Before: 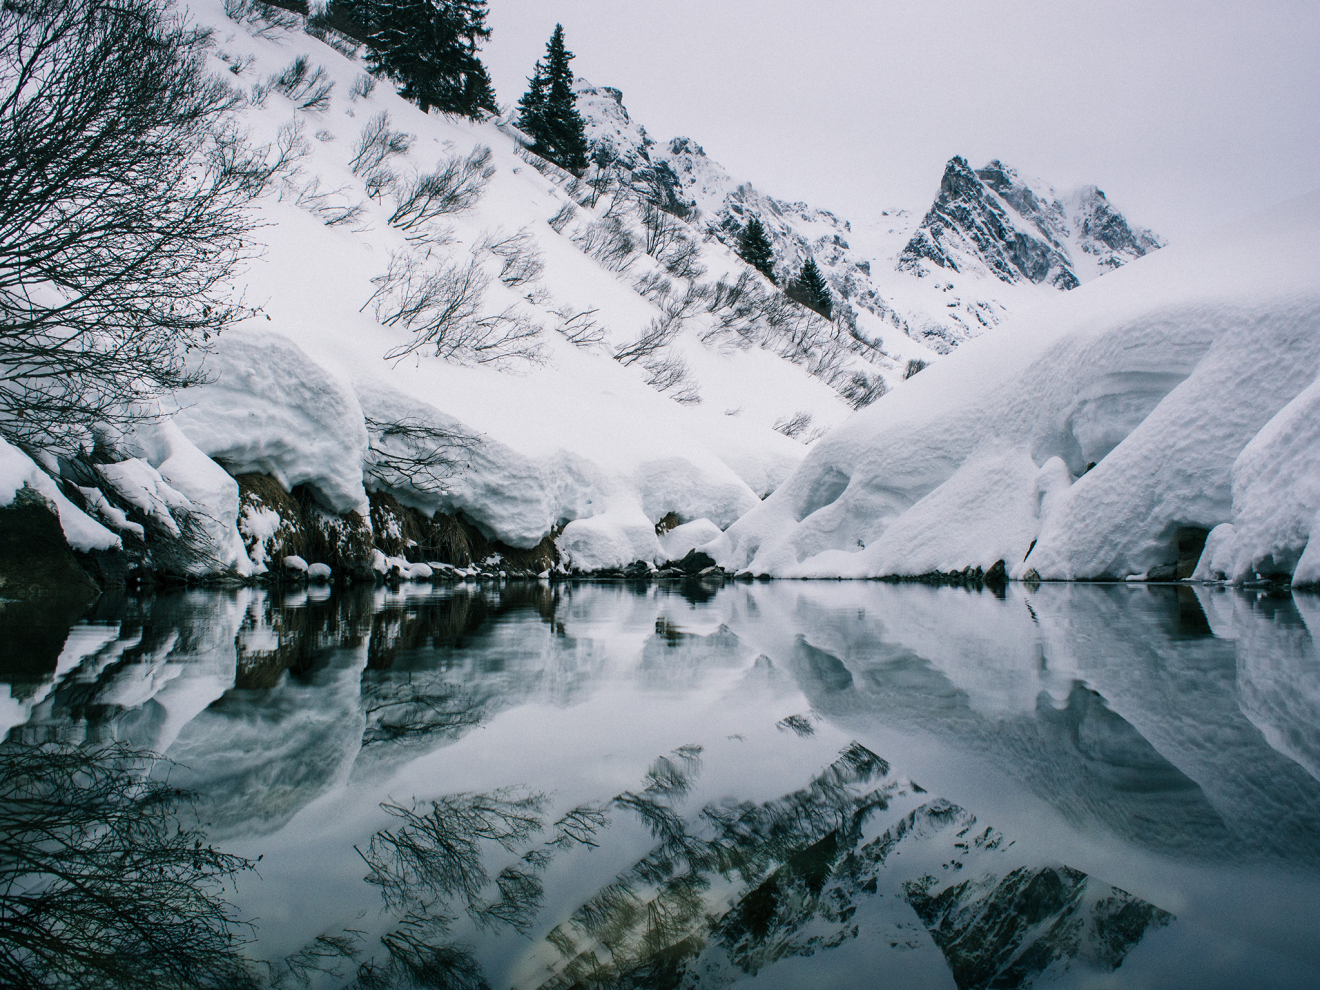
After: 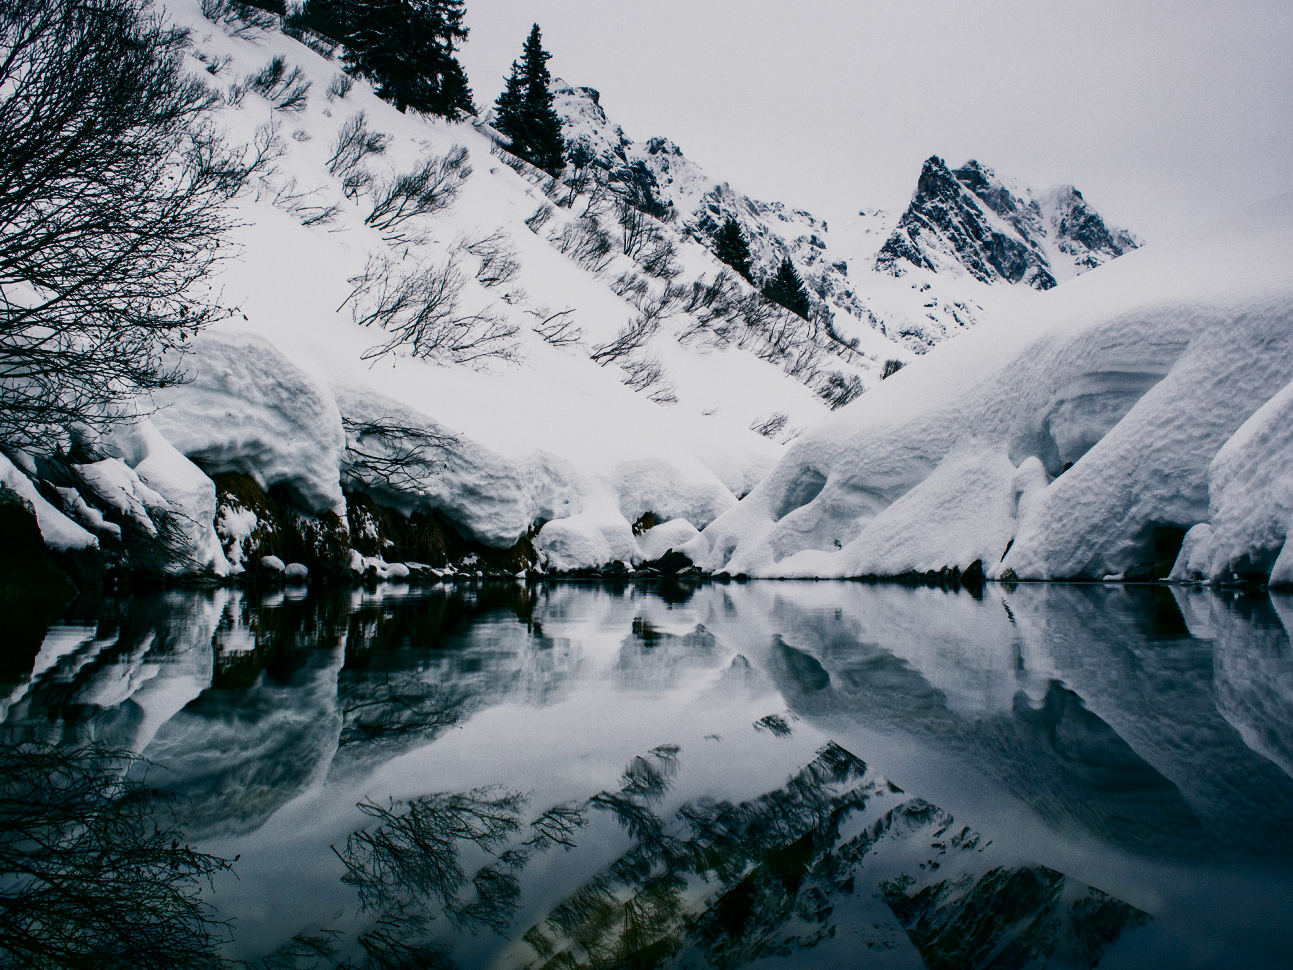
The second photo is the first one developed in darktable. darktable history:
contrast brightness saturation: brightness -0.52
base curve: curves: ch0 [(0, 0) (0.088, 0.125) (0.176, 0.251) (0.354, 0.501) (0.613, 0.749) (1, 0.877)], preserve colors none
crop: left 1.743%, right 0.268%, bottom 2.011%
